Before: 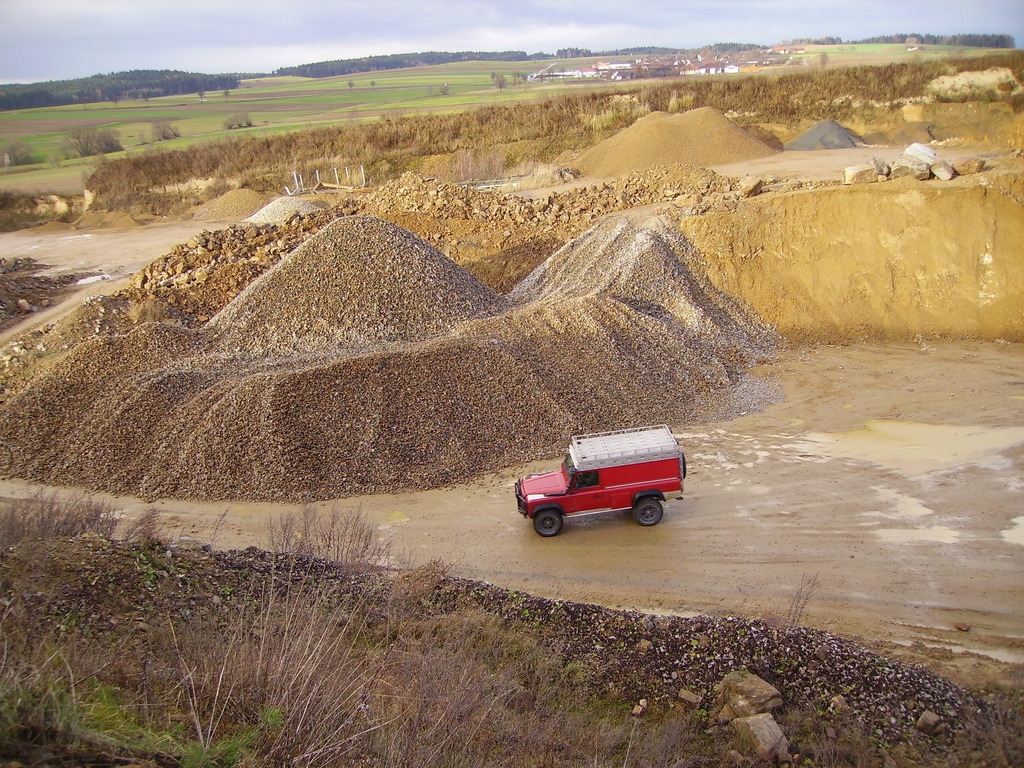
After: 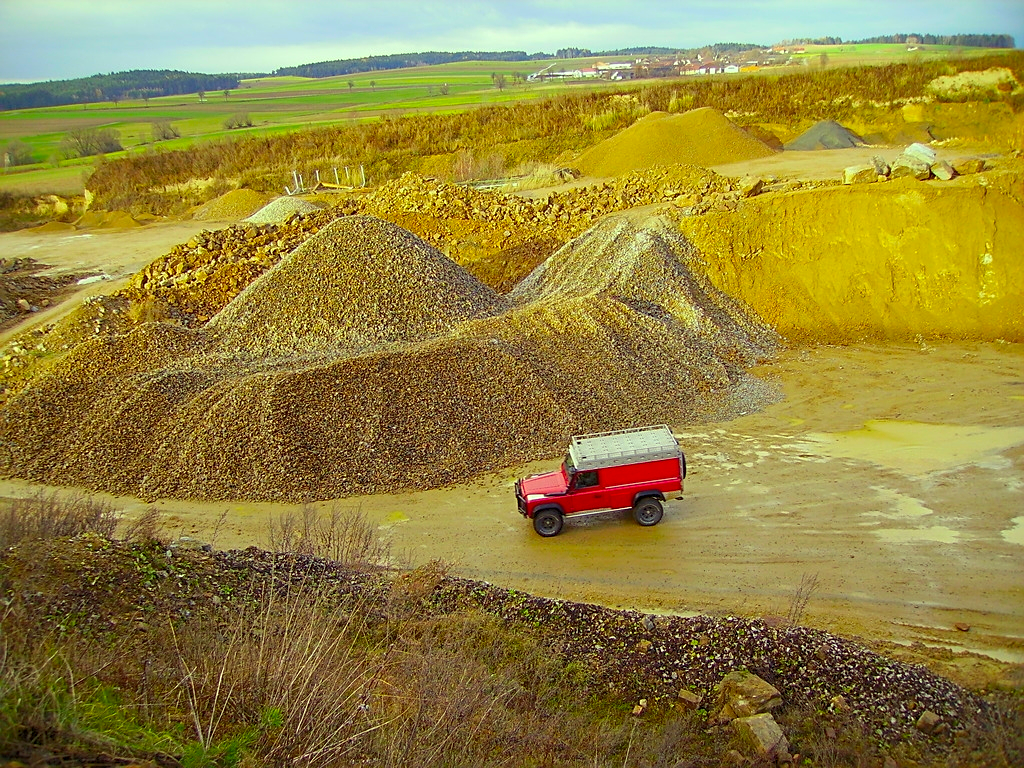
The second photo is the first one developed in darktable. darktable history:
tone equalizer: -8 EV -1.82 EV, -7 EV -1.14 EV, -6 EV -1.58 EV
color correction: highlights a* -11.17, highlights b* 9.96, saturation 1.71
sharpen: on, module defaults
